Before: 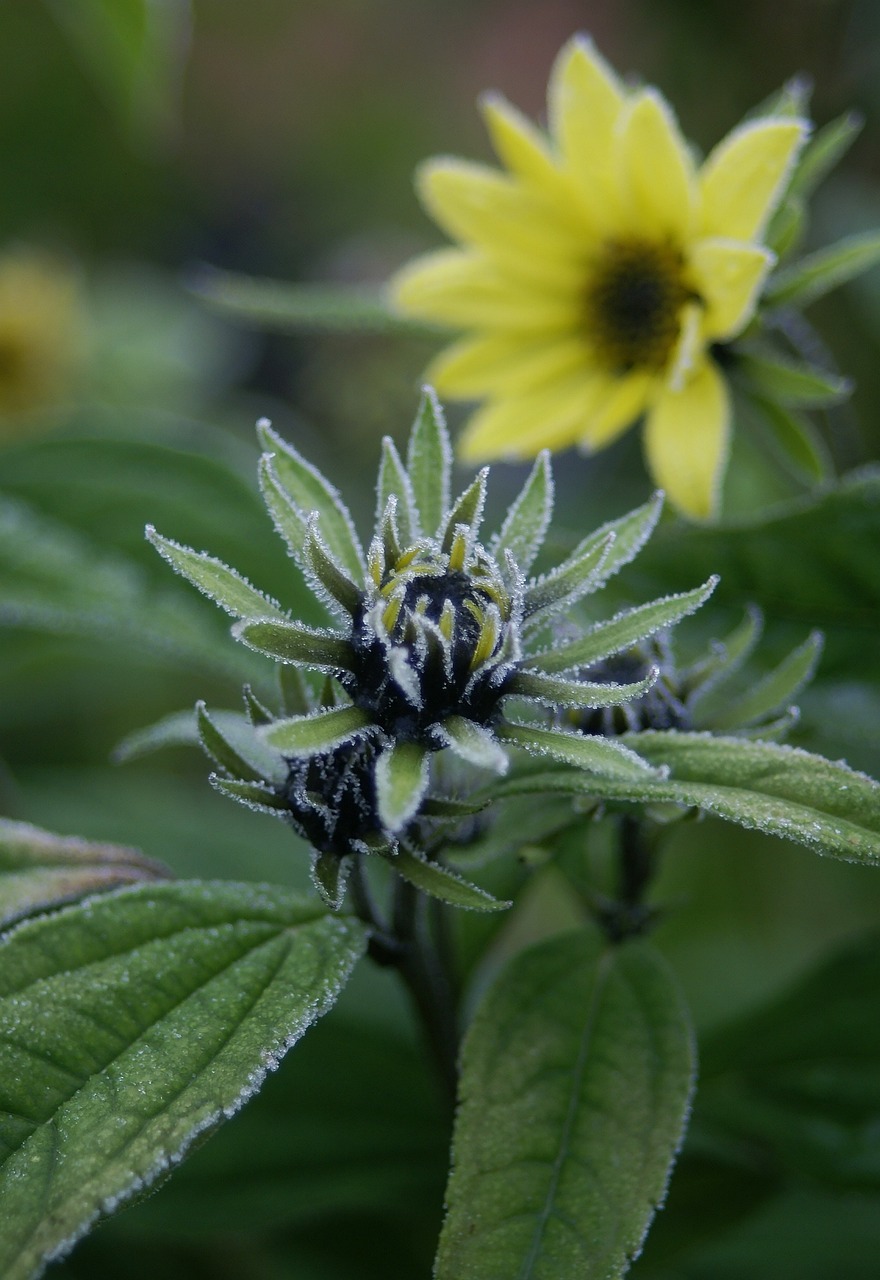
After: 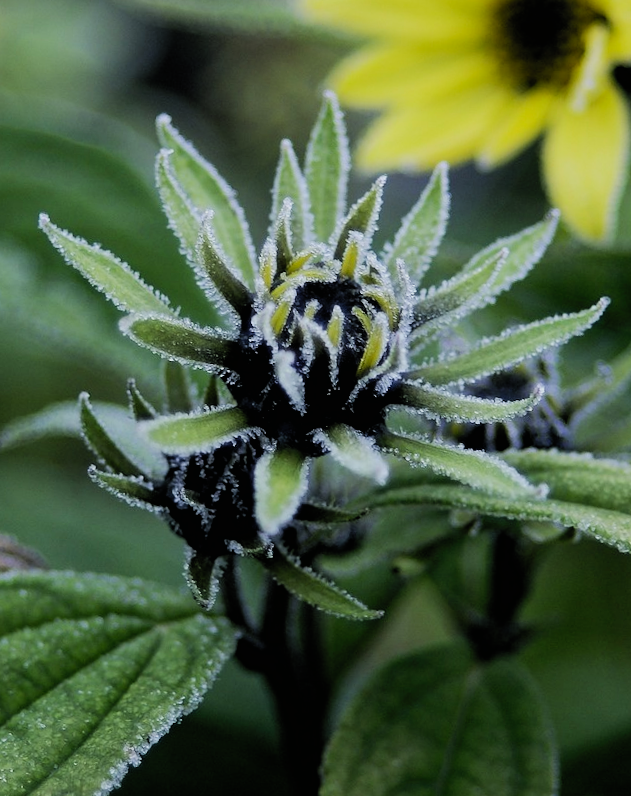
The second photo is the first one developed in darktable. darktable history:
exposure: exposure -0.157 EV, compensate highlight preservation false
crop and rotate: angle -3.37°, left 9.79%, top 20.73%, right 12.42%, bottom 11.82%
filmic rgb: black relative exposure -4.38 EV, white relative exposure 4.56 EV, hardness 2.37, contrast 1.05
contrast brightness saturation: contrast 0.2, brightness 0.16, saturation 0.22
